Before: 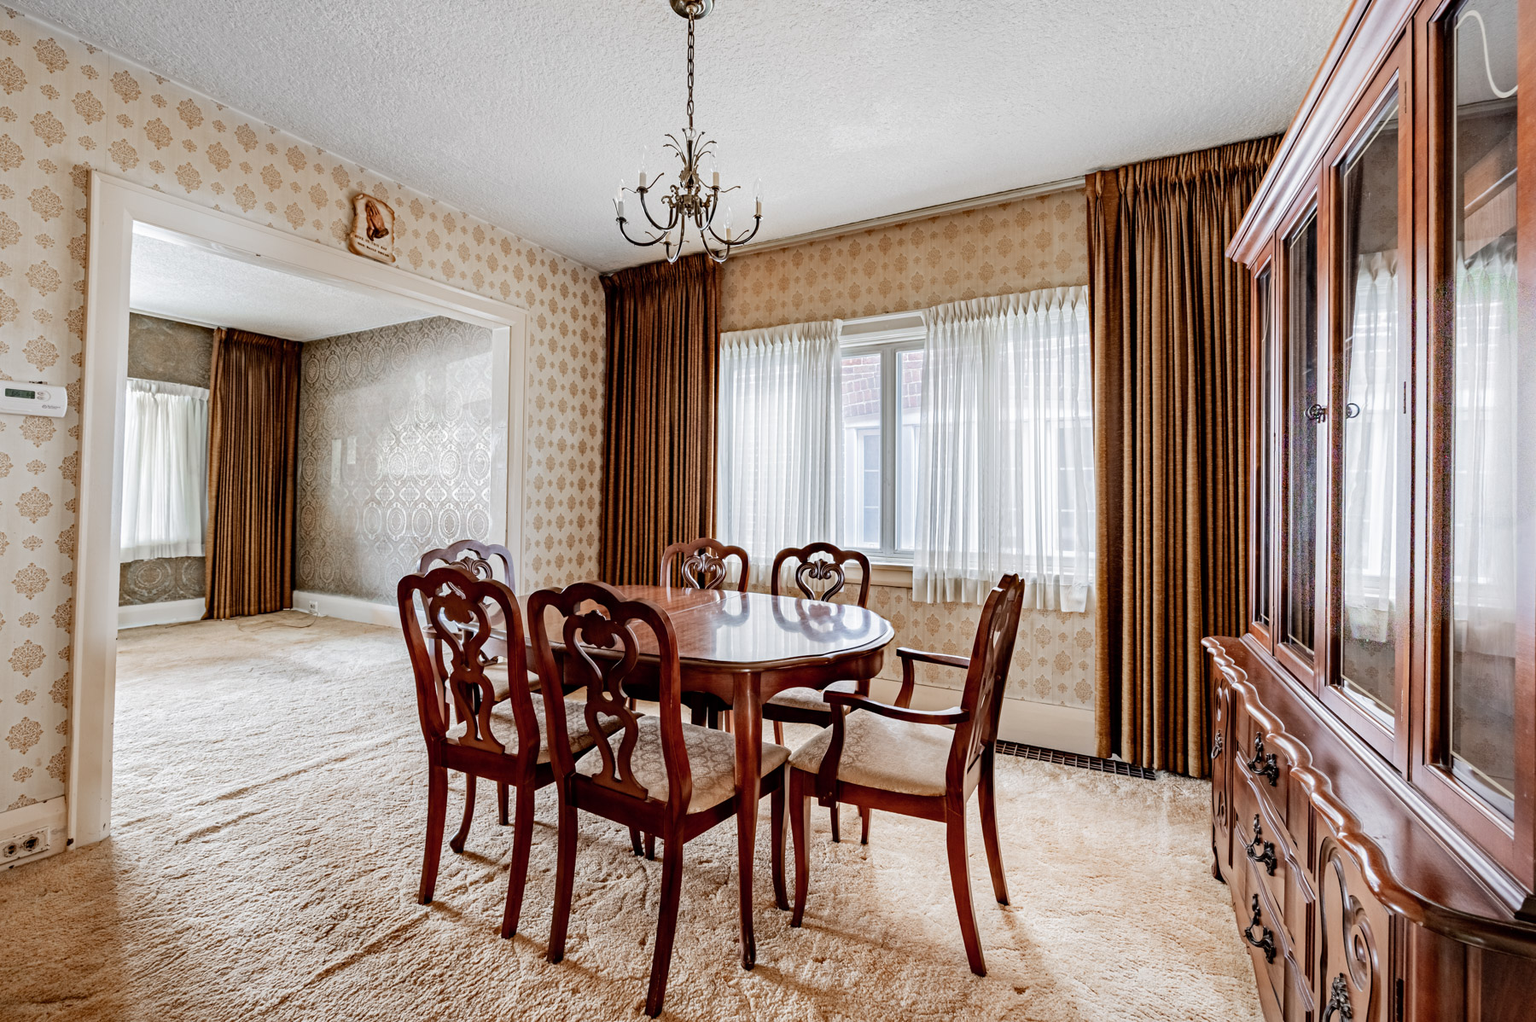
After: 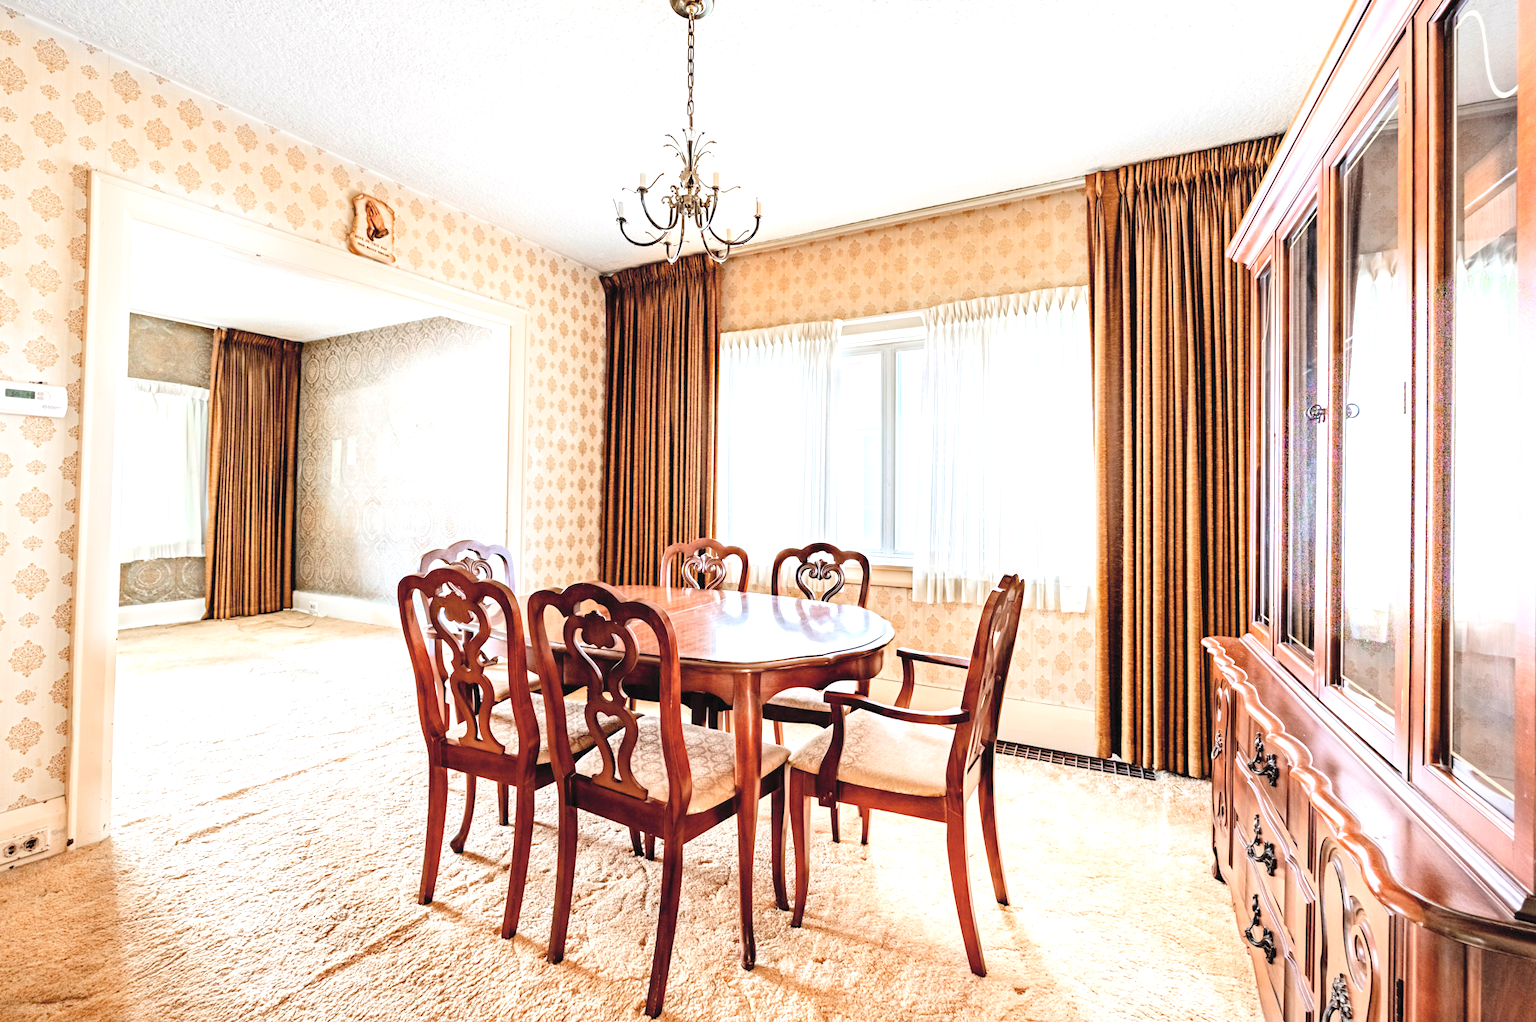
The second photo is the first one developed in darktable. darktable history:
contrast brightness saturation: contrast 0.095, brightness 0.298, saturation 0.141
exposure: black level correction 0, exposure 0.951 EV, compensate highlight preservation false
